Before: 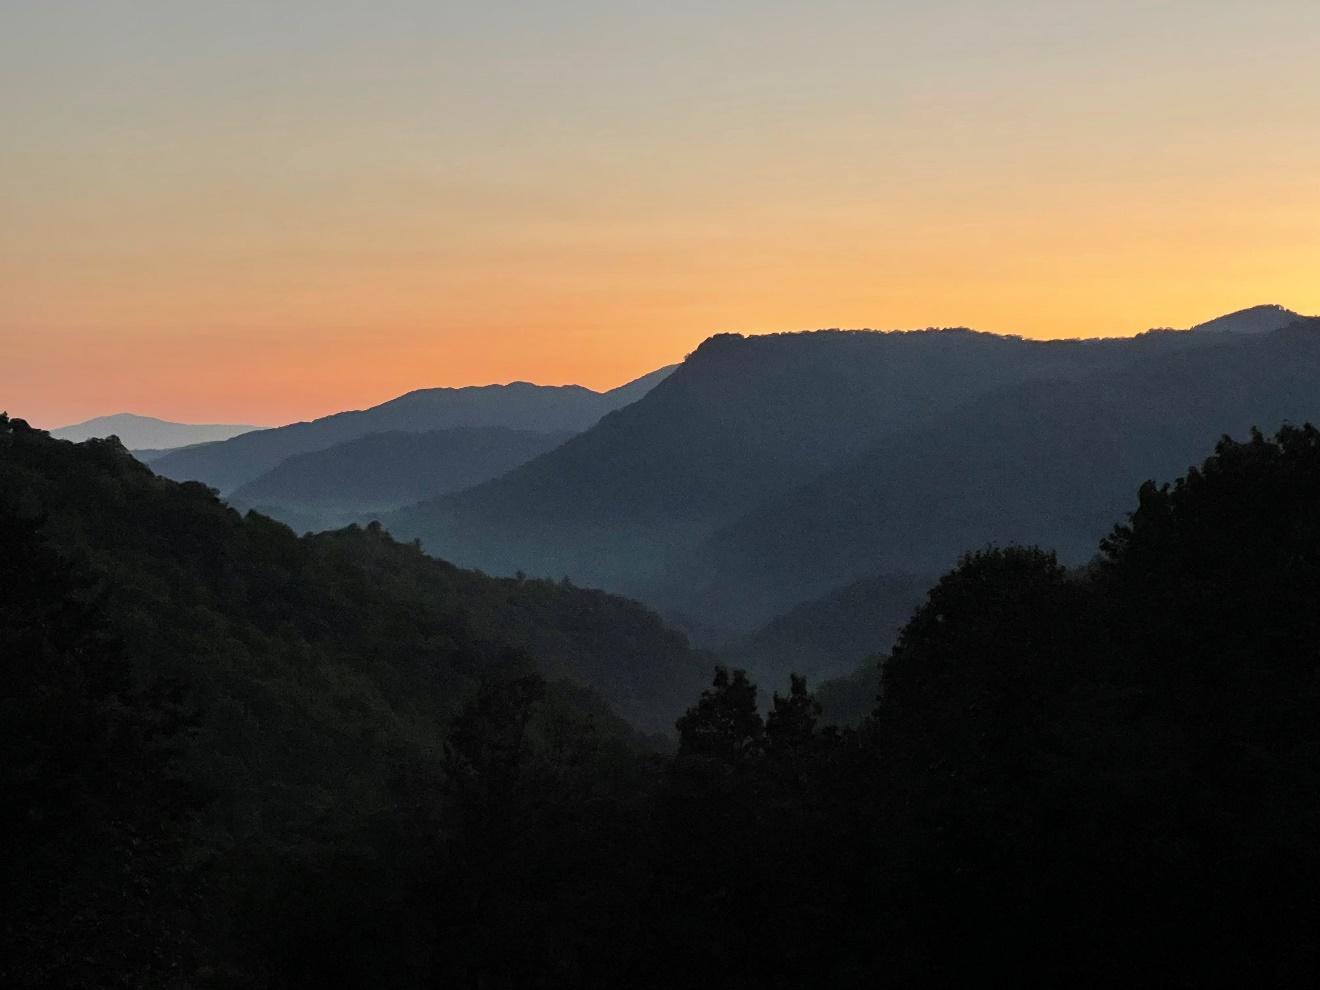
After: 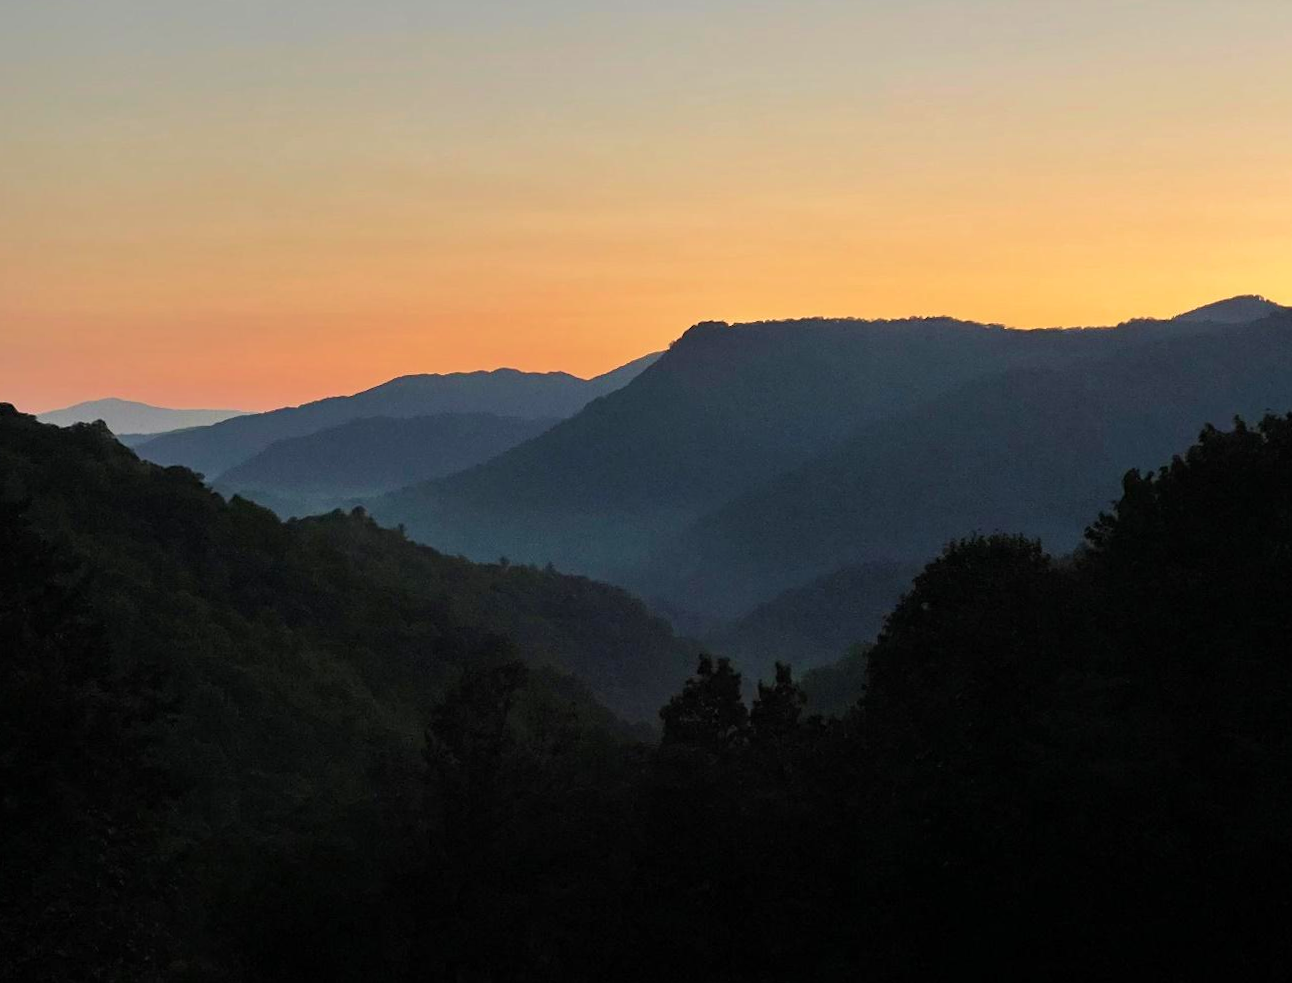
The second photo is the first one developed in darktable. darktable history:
velvia: on, module defaults
rotate and perspective: rotation 0.226°, lens shift (vertical) -0.042, crop left 0.023, crop right 0.982, crop top 0.006, crop bottom 0.994
